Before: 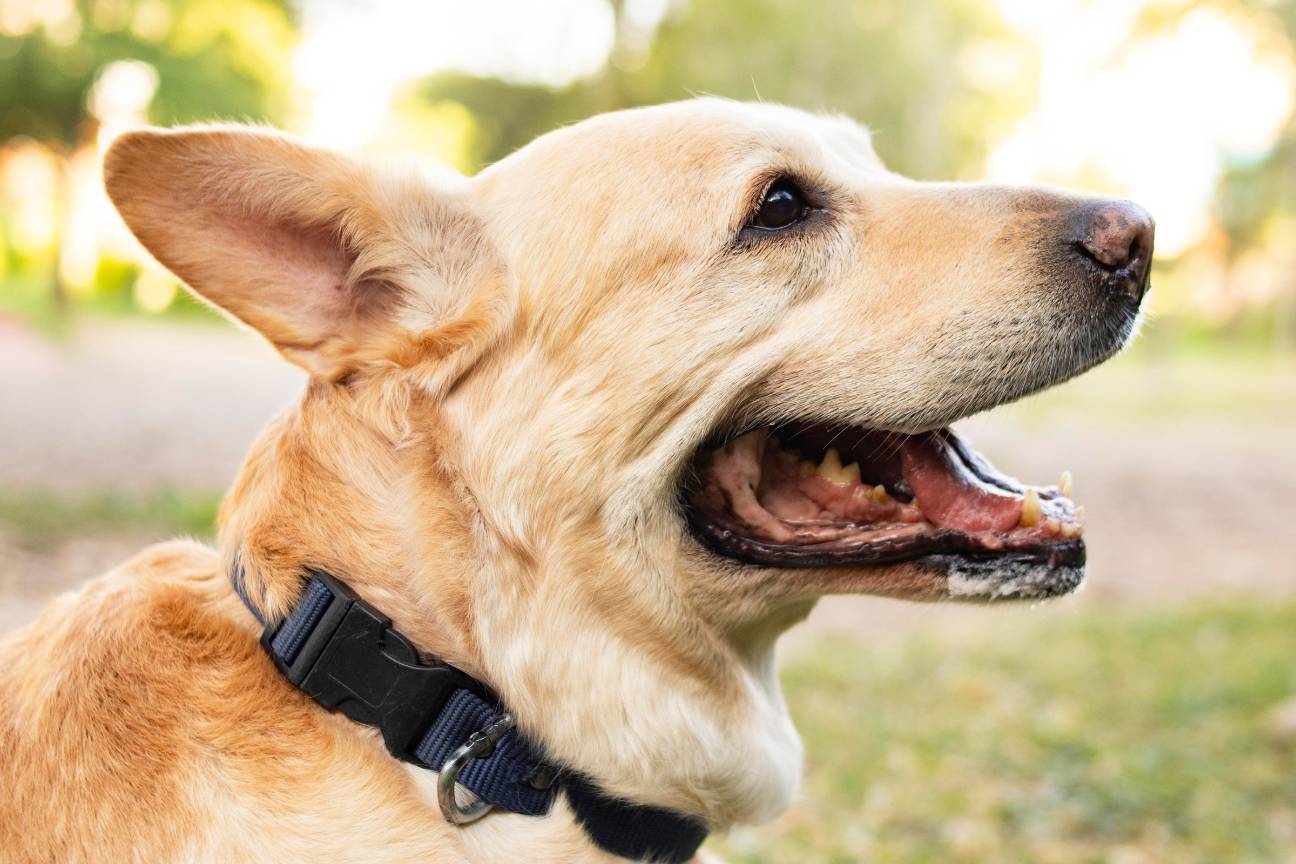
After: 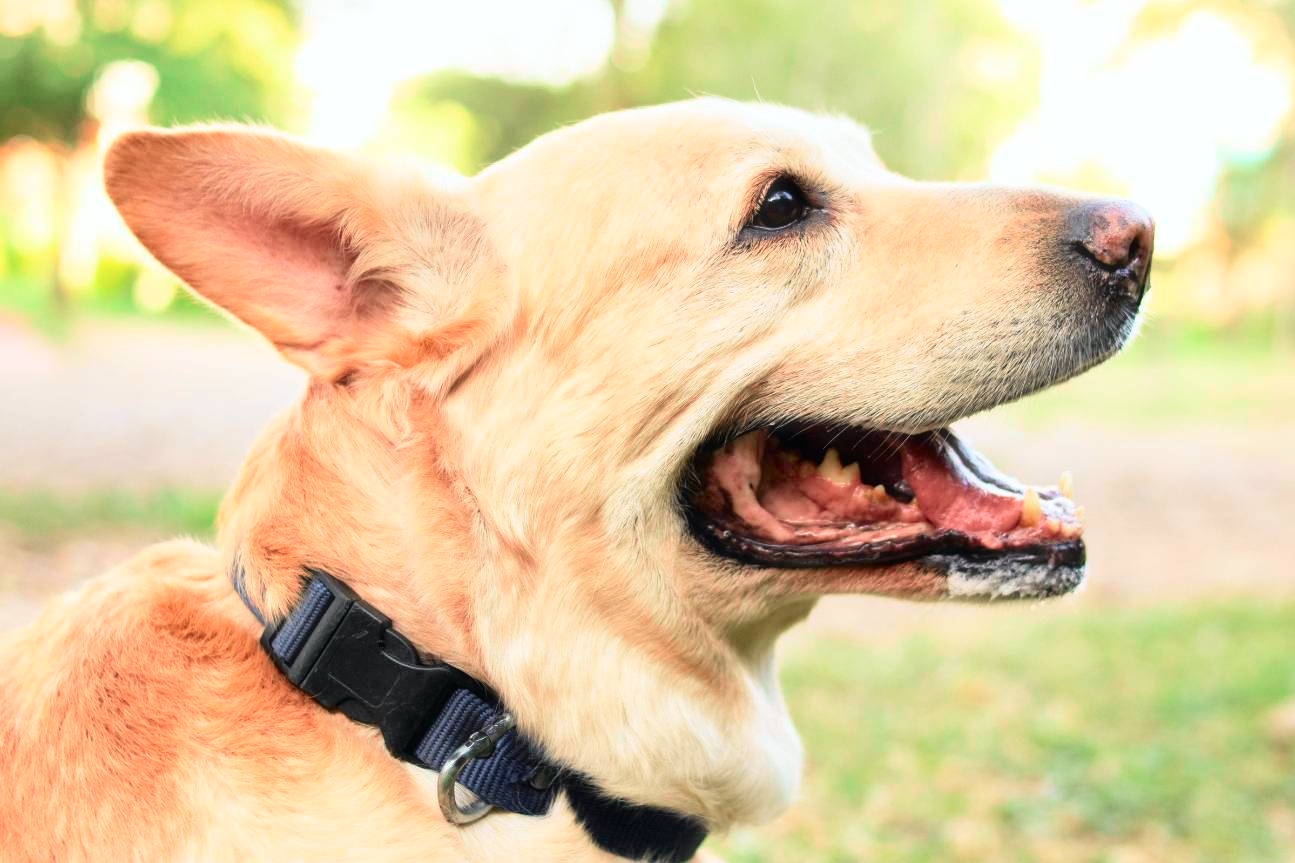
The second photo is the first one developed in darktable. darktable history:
haze removal: strength -0.1, adaptive false
tone curve: curves: ch0 [(0, 0) (0.051, 0.027) (0.096, 0.071) (0.219, 0.248) (0.428, 0.52) (0.596, 0.713) (0.727, 0.823) (0.859, 0.924) (1, 1)]; ch1 [(0, 0) (0.1, 0.038) (0.318, 0.221) (0.413, 0.325) (0.454, 0.41) (0.493, 0.478) (0.503, 0.501) (0.516, 0.515) (0.548, 0.575) (0.561, 0.596) (0.594, 0.647) (0.666, 0.701) (1, 1)]; ch2 [(0, 0) (0.453, 0.44) (0.479, 0.476) (0.504, 0.5) (0.52, 0.526) (0.557, 0.585) (0.583, 0.608) (0.824, 0.815) (1, 1)], color space Lab, independent channels, preserve colors none
white balance: emerald 1
